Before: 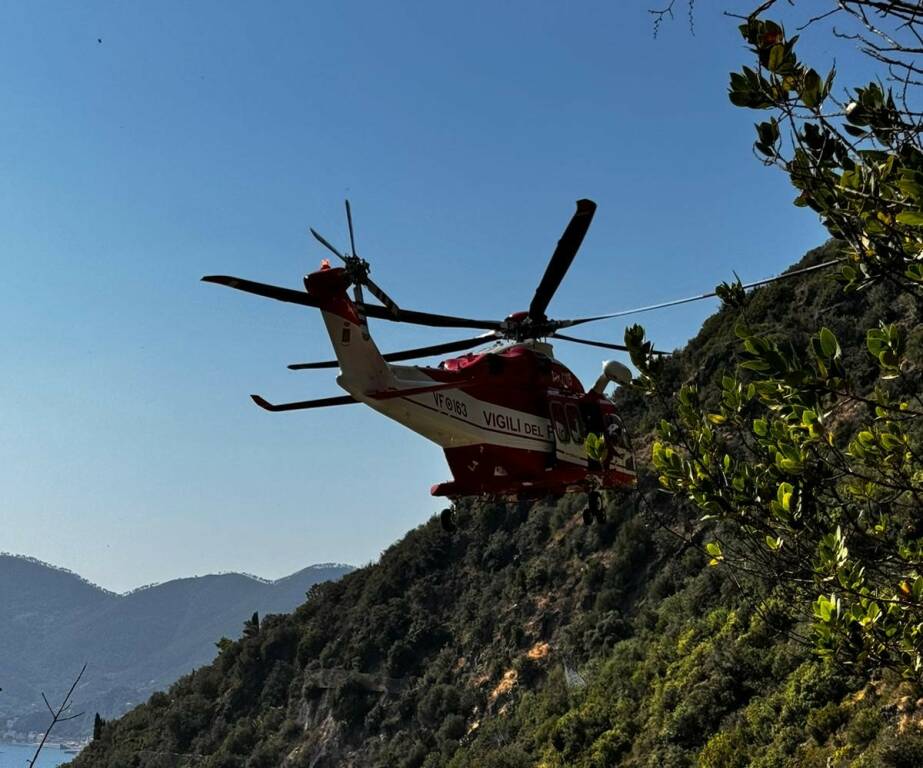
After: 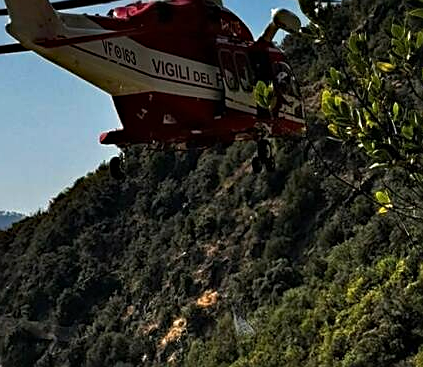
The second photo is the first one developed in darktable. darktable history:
crop: left 35.957%, top 45.936%, right 18.212%, bottom 6.155%
sharpen: on, module defaults
haze removal: strength 0.388, distance 0.222, compatibility mode true, adaptive false
